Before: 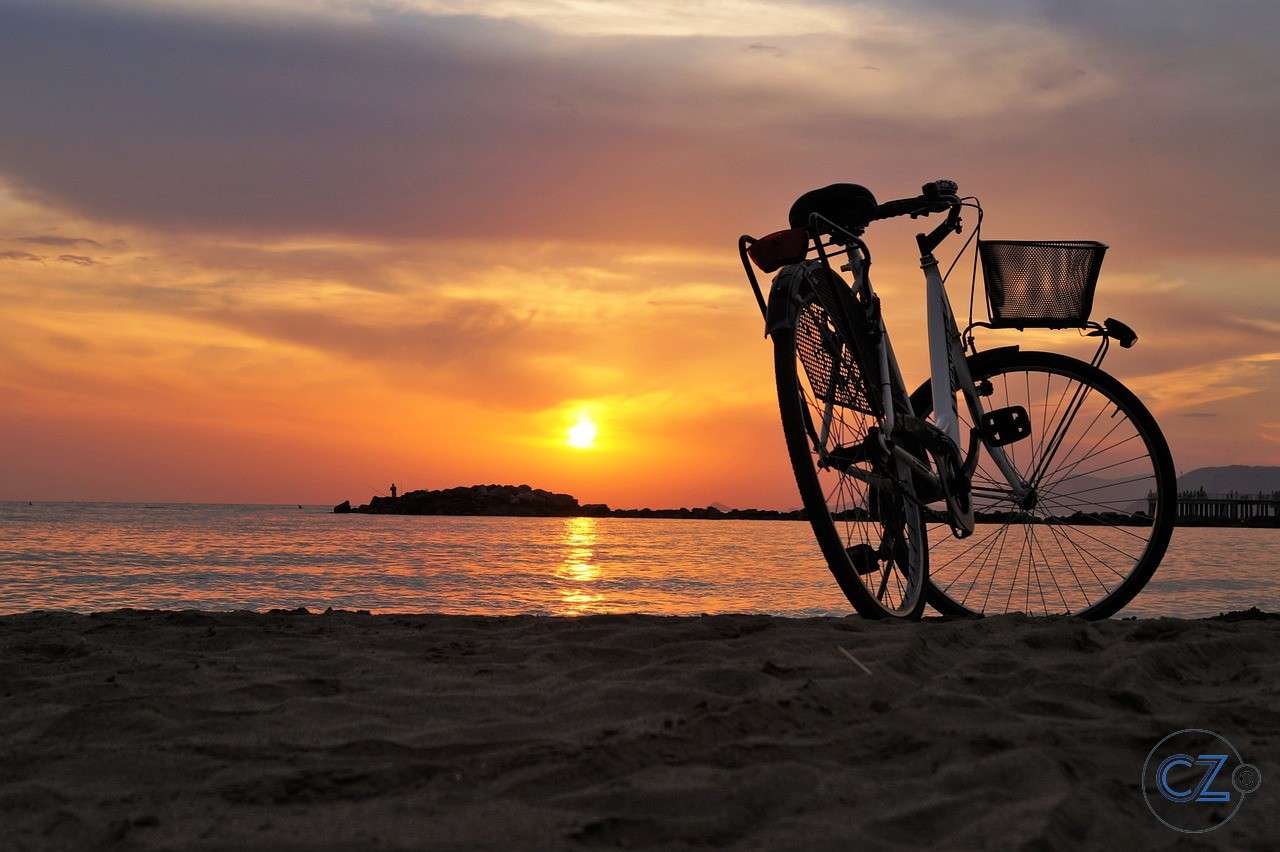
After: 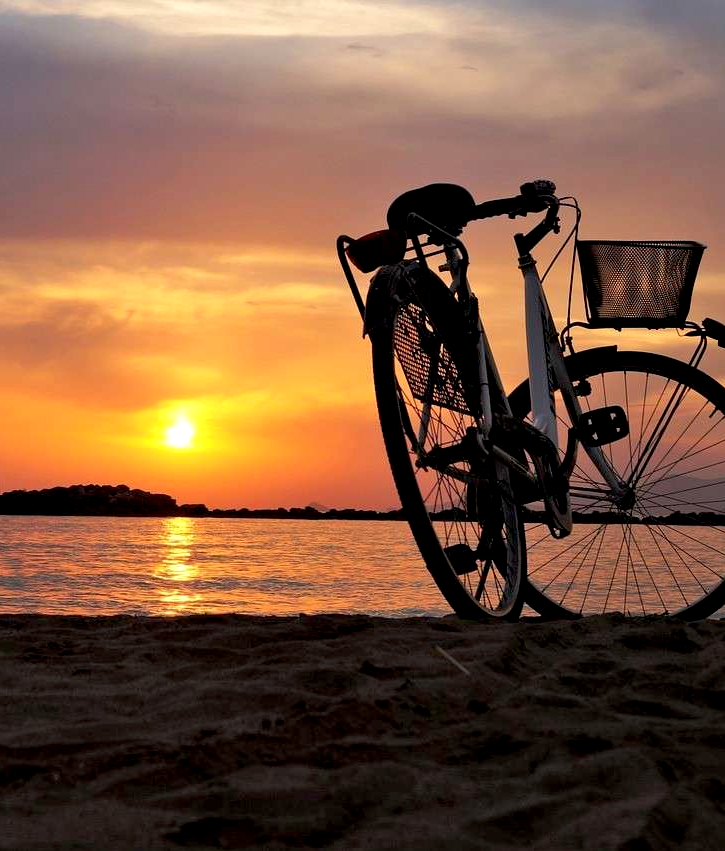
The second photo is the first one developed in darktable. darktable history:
exposure: black level correction 0.007, exposure 0.159 EV, compensate highlight preservation false
crop: left 31.458%, top 0%, right 11.876%
